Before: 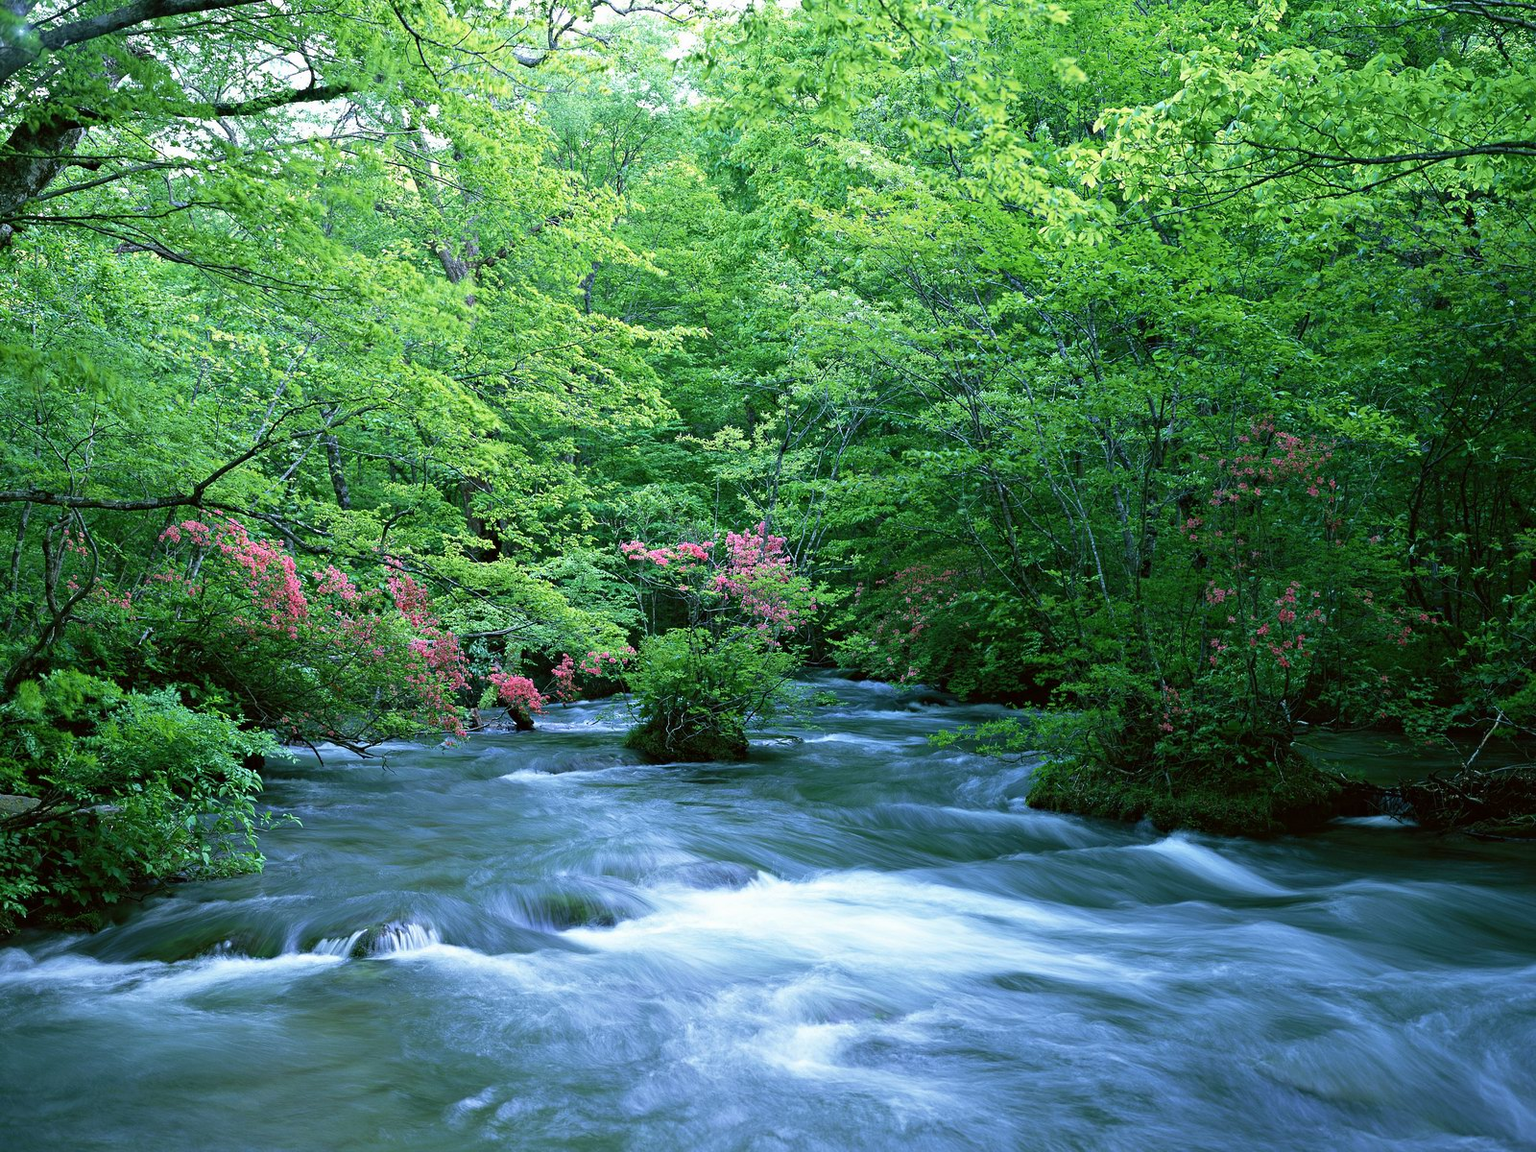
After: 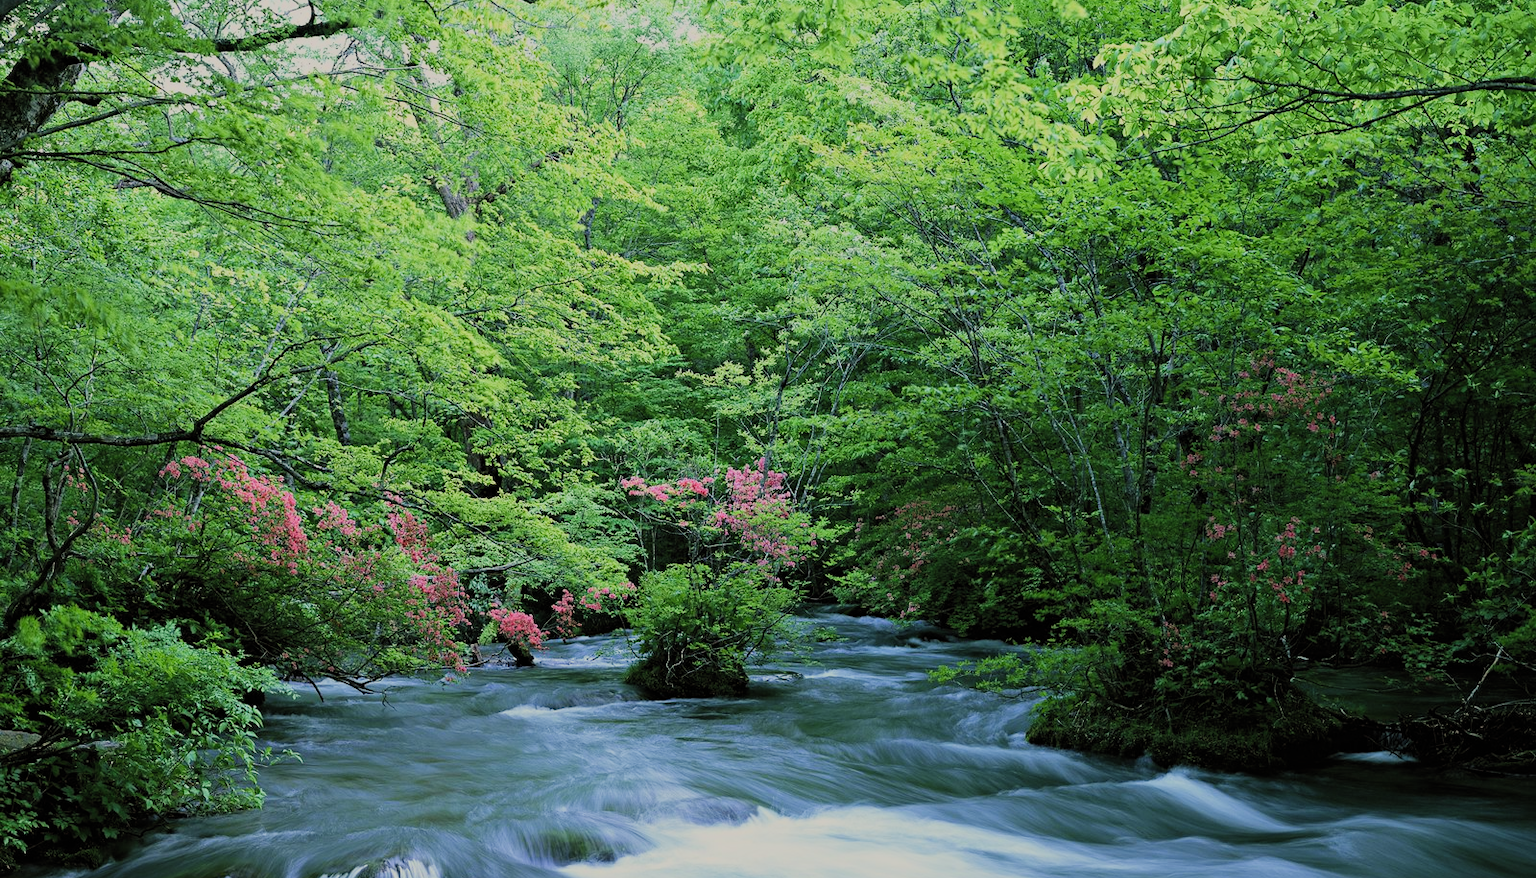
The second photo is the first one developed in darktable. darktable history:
crop: top 5.599%, bottom 18.088%
exposure: exposure -0.041 EV, compensate exposure bias true, compensate highlight preservation false
color calibration: x 0.329, y 0.346, temperature 5617.59 K
filmic rgb: black relative exposure -7.44 EV, white relative exposure 4.83 EV, hardness 3.4, preserve chrominance RGB euclidean norm, color science v5 (2021), contrast in shadows safe, contrast in highlights safe
